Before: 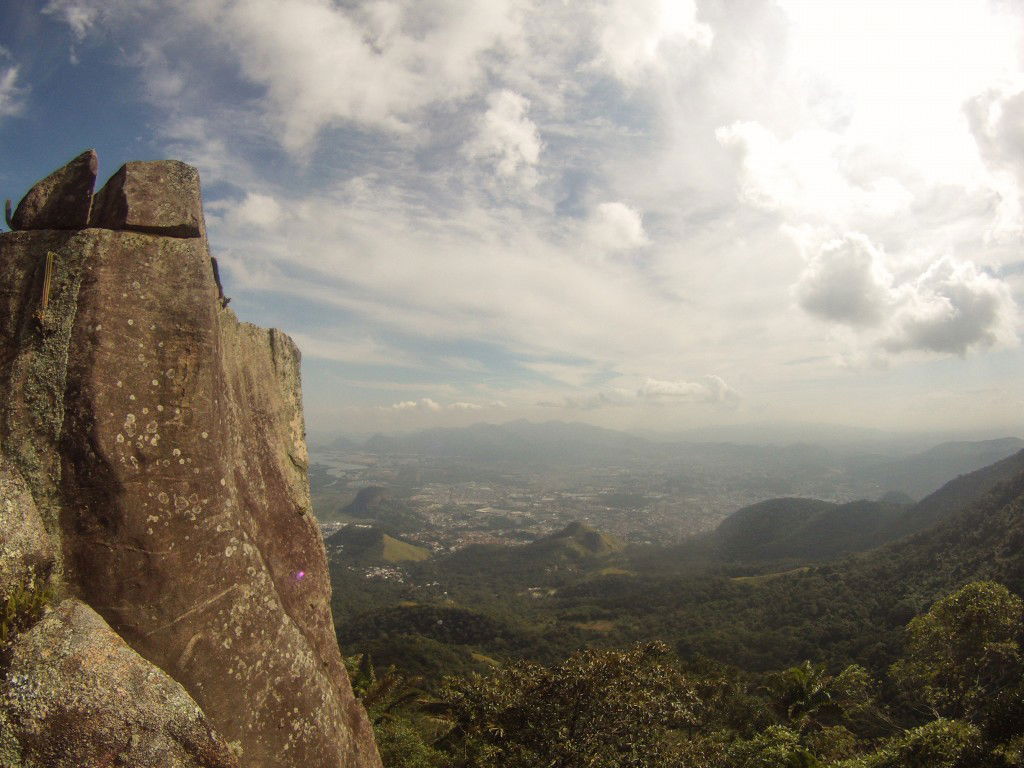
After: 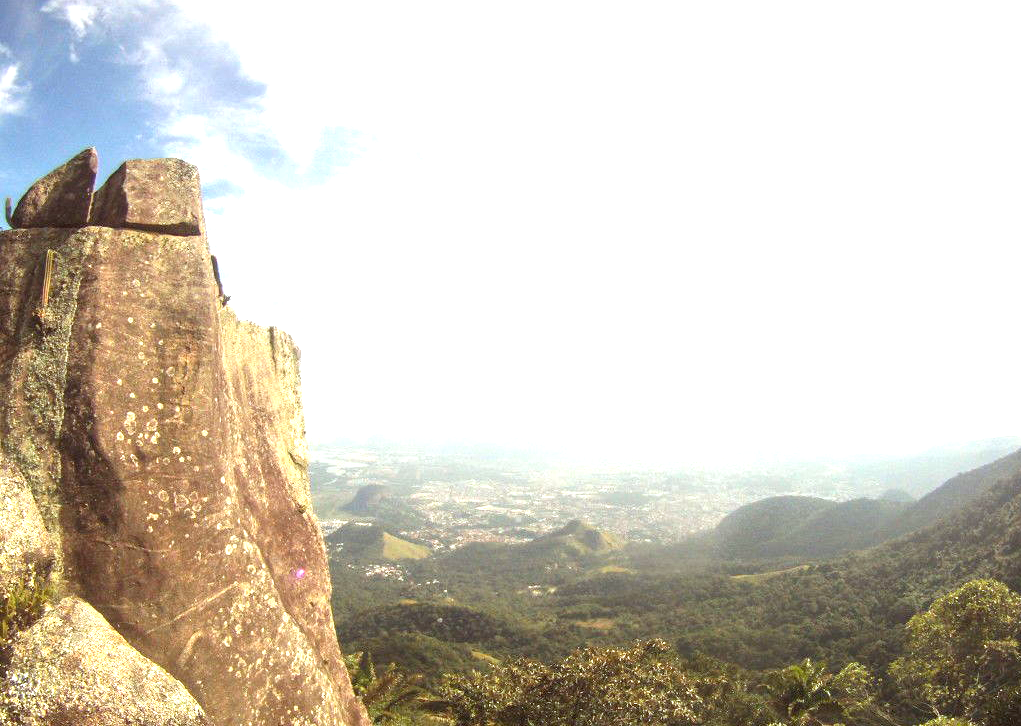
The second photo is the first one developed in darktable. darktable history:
crop: top 0.309%, right 0.262%, bottom 5.06%
exposure: exposure 2 EV, compensate exposure bias true, compensate highlight preservation false
color correction: highlights a* -2.81, highlights b* -2.2, shadows a* 2.07, shadows b* 2.93
